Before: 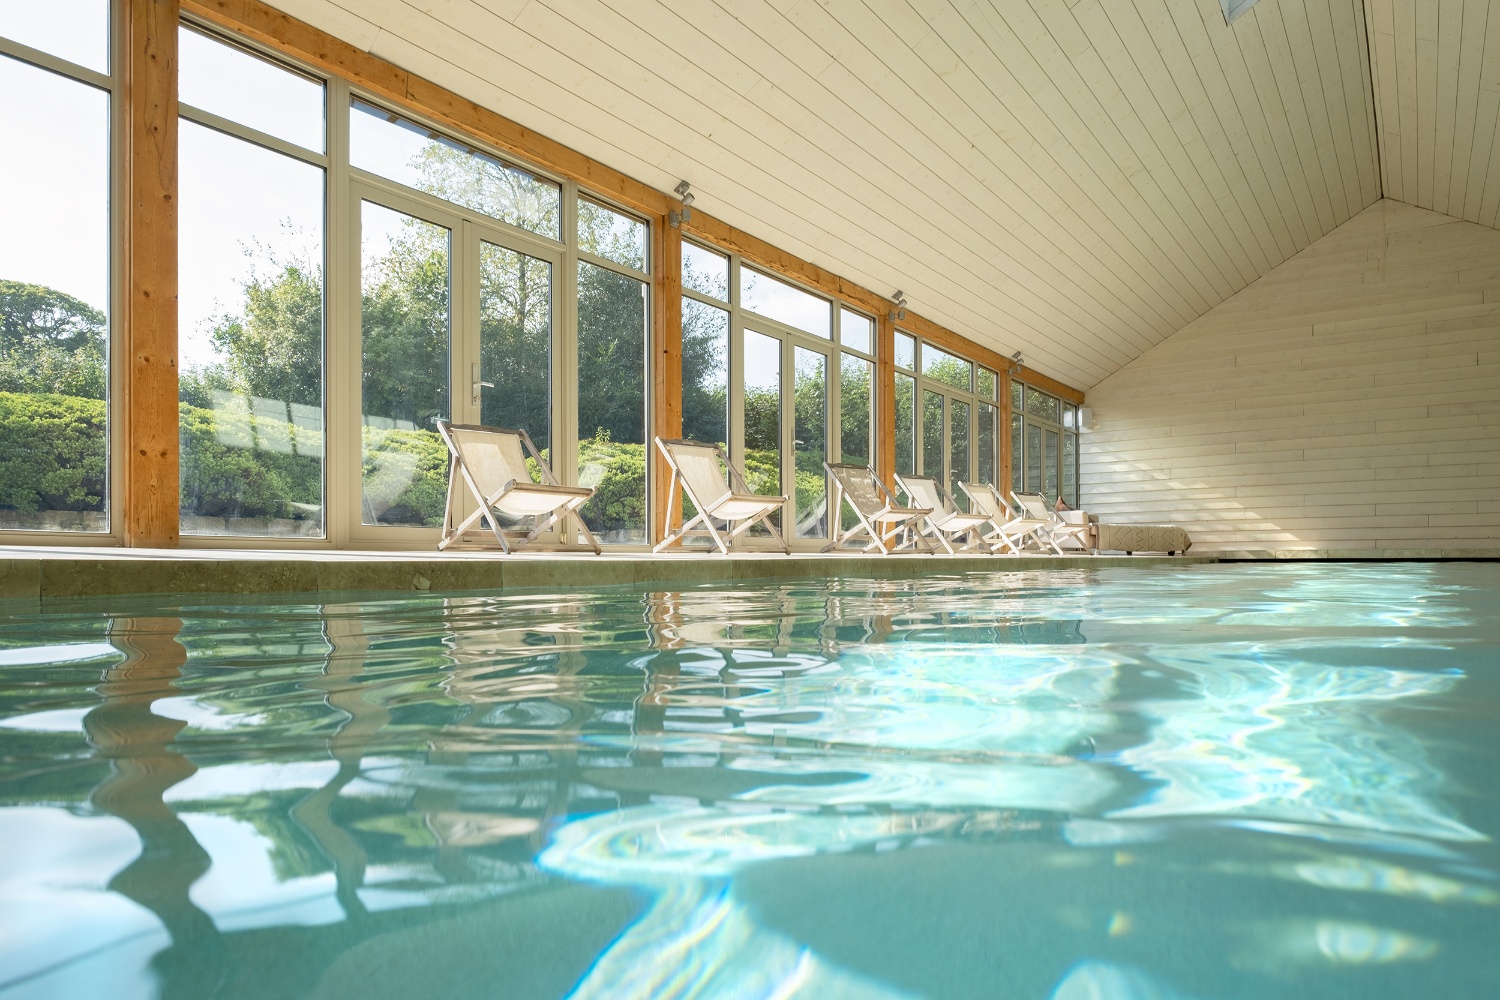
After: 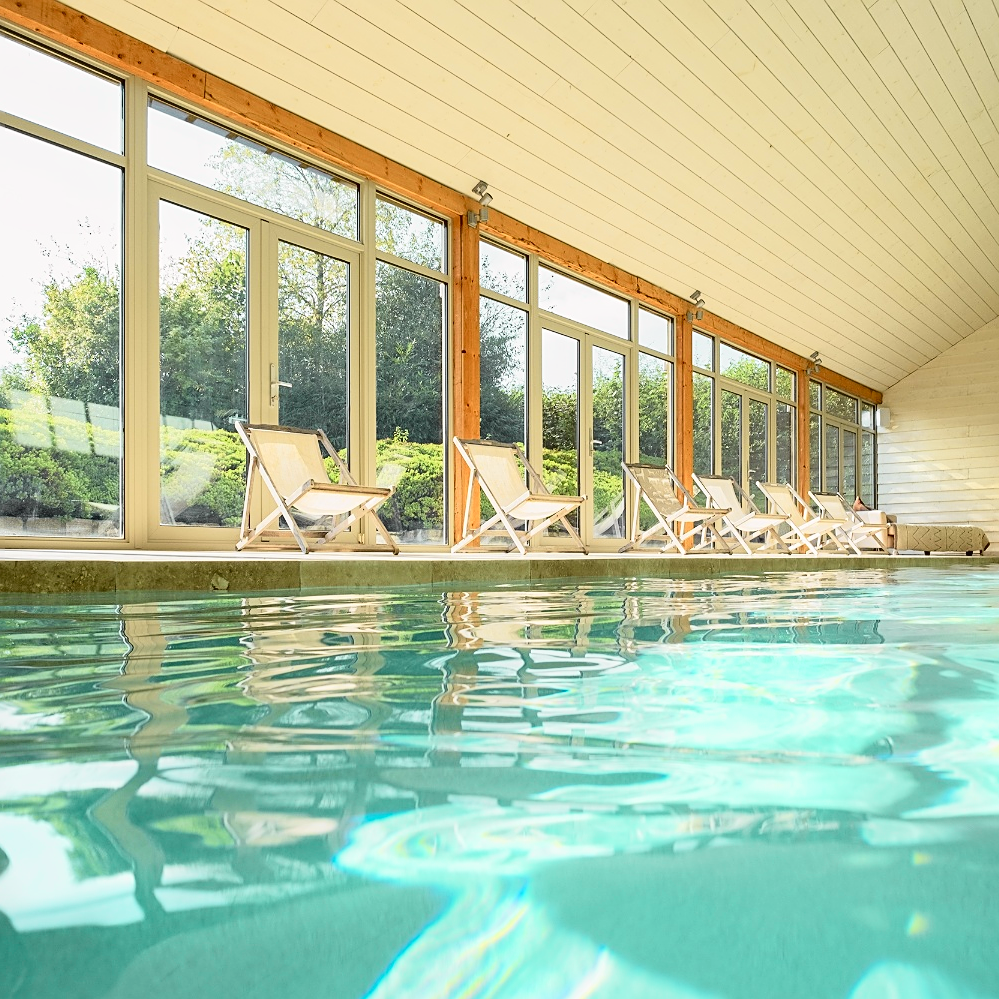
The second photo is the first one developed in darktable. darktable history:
crop and rotate: left 13.47%, right 19.867%
sharpen: on, module defaults
tone curve: curves: ch0 [(0, 0.014) (0.17, 0.099) (0.392, 0.438) (0.725, 0.828) (0.872, 0.918) (1, 0.981)]; ch1 [(0, 0) (0.402, 0.36) (0.489, 0.491) (0.5, 0.503) (0.515, 0.52) (0.545, 0.572) (0.615, 0.662) (0.701, 0.725) (1, 1)]; ch2 [(0, 0) (0.42, 0.458) (0.485, 0.499) (0.503, 0.503) (0.531, 0.542) (0.561, 0.594) (0.644, 0.694) (0.717, 0.753) (1, 0.991)], color space Lab, independent channels, preserve colors none
